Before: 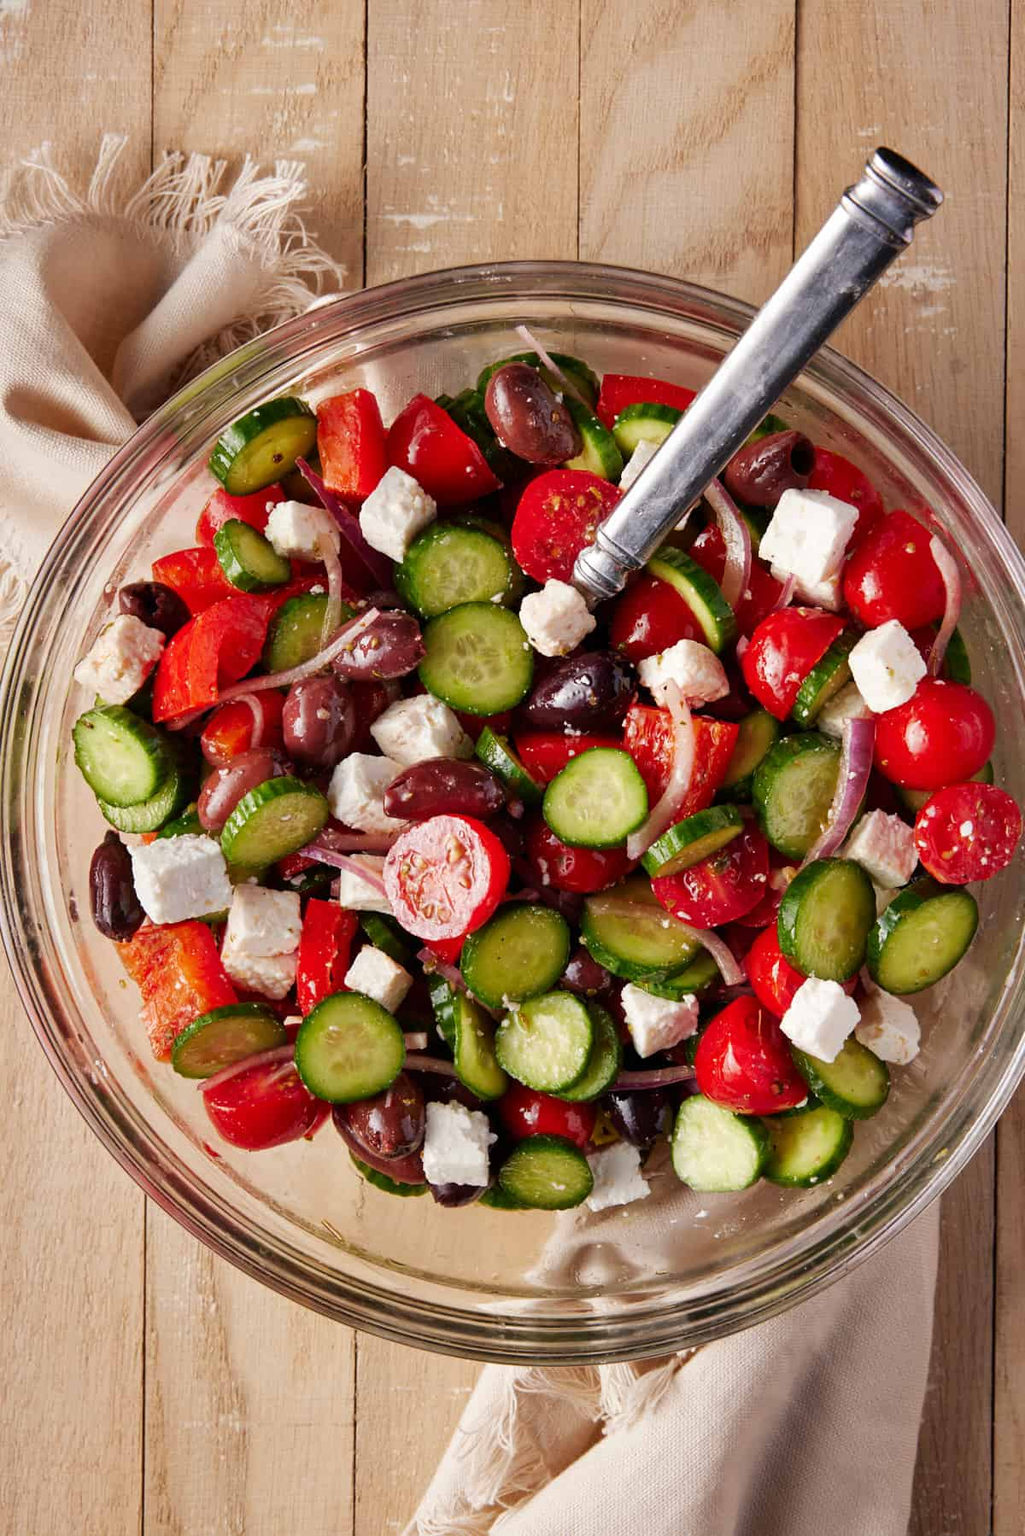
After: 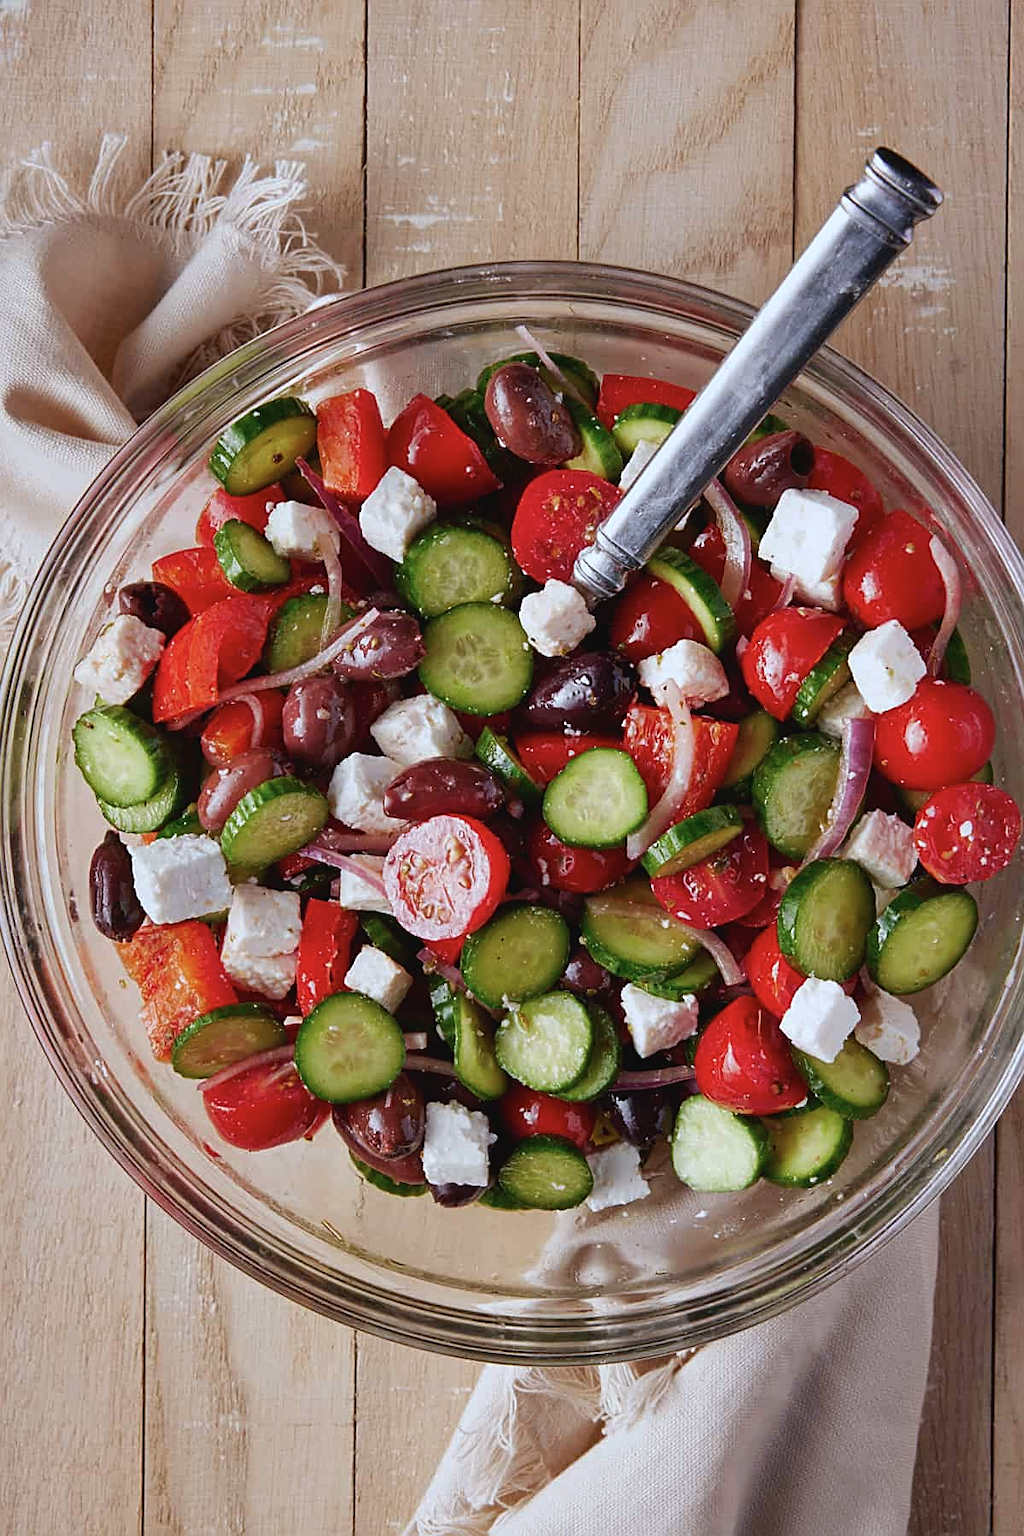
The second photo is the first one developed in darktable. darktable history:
contrast brightness saturation: contrast -0.08, brightness -0.04, saturation -0.11
color calibration: x 0.37, y 0.382, temperature 4313.32 K
sharpen: on, module defaults
